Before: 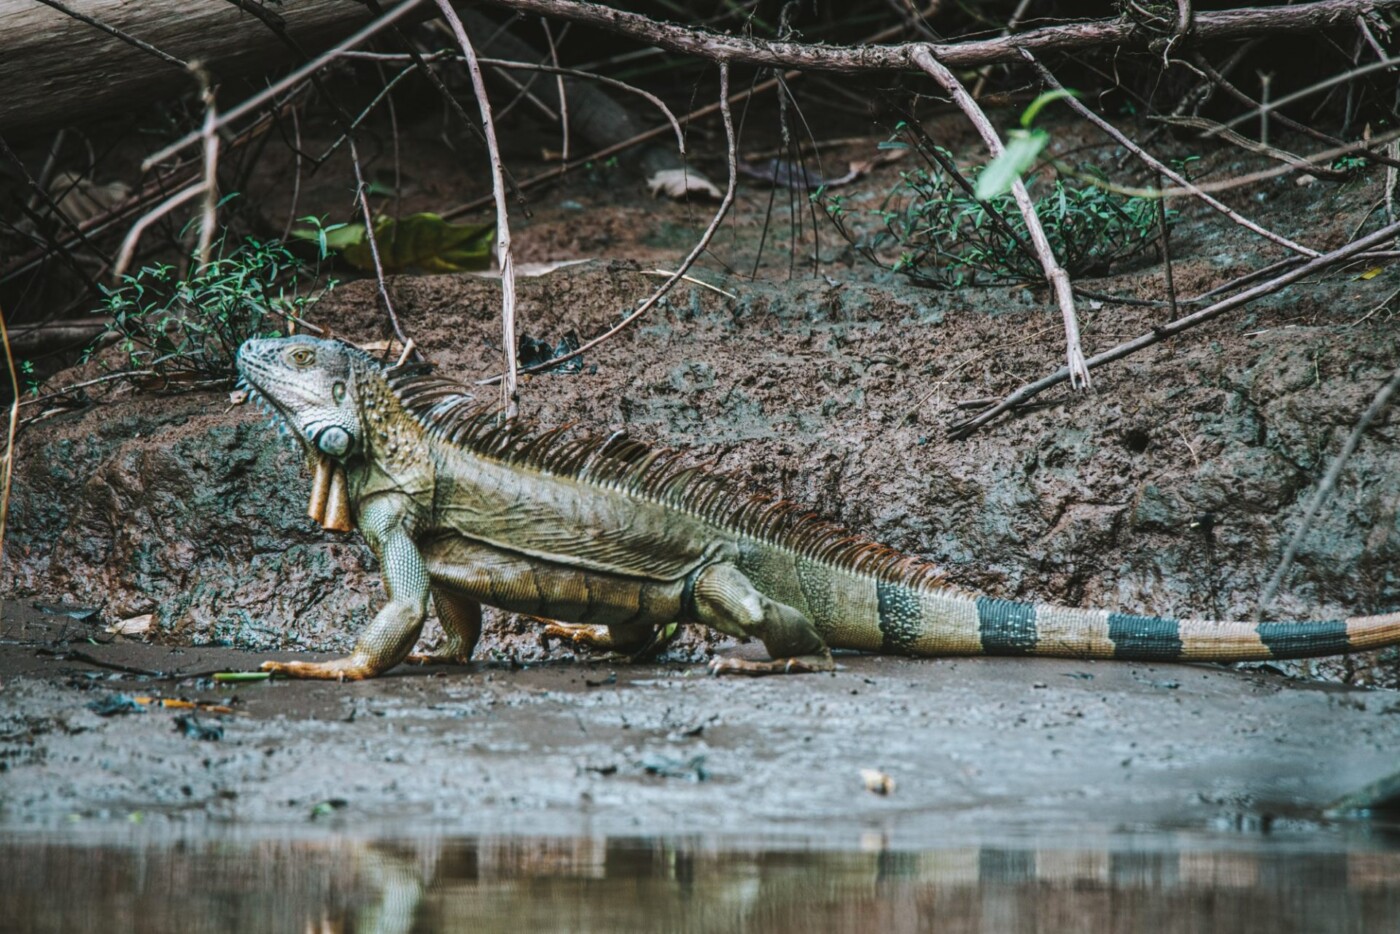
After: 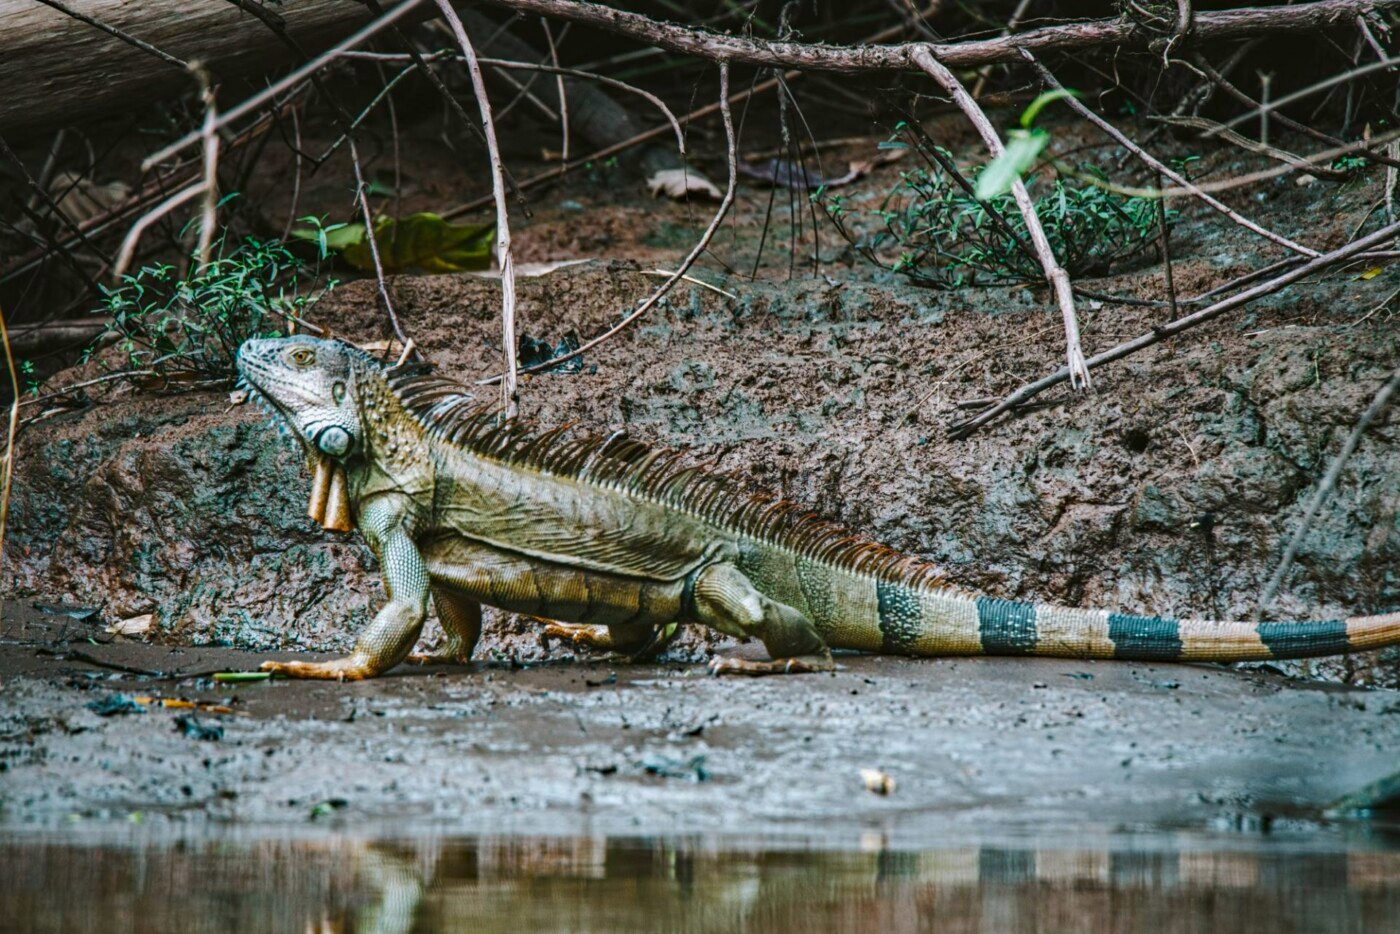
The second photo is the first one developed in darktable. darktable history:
local contrast: mode bilateral grid, contrast 20, coarseness 50, detail 120%, midtone range 0.2
haze removal: compatibility mode true, adaptive false
color balance rgb: perceptual saturation grading › global saturation 20%, perceptual saturation grading › highlights -25%, perceptual saturation grading › shadows 25%
